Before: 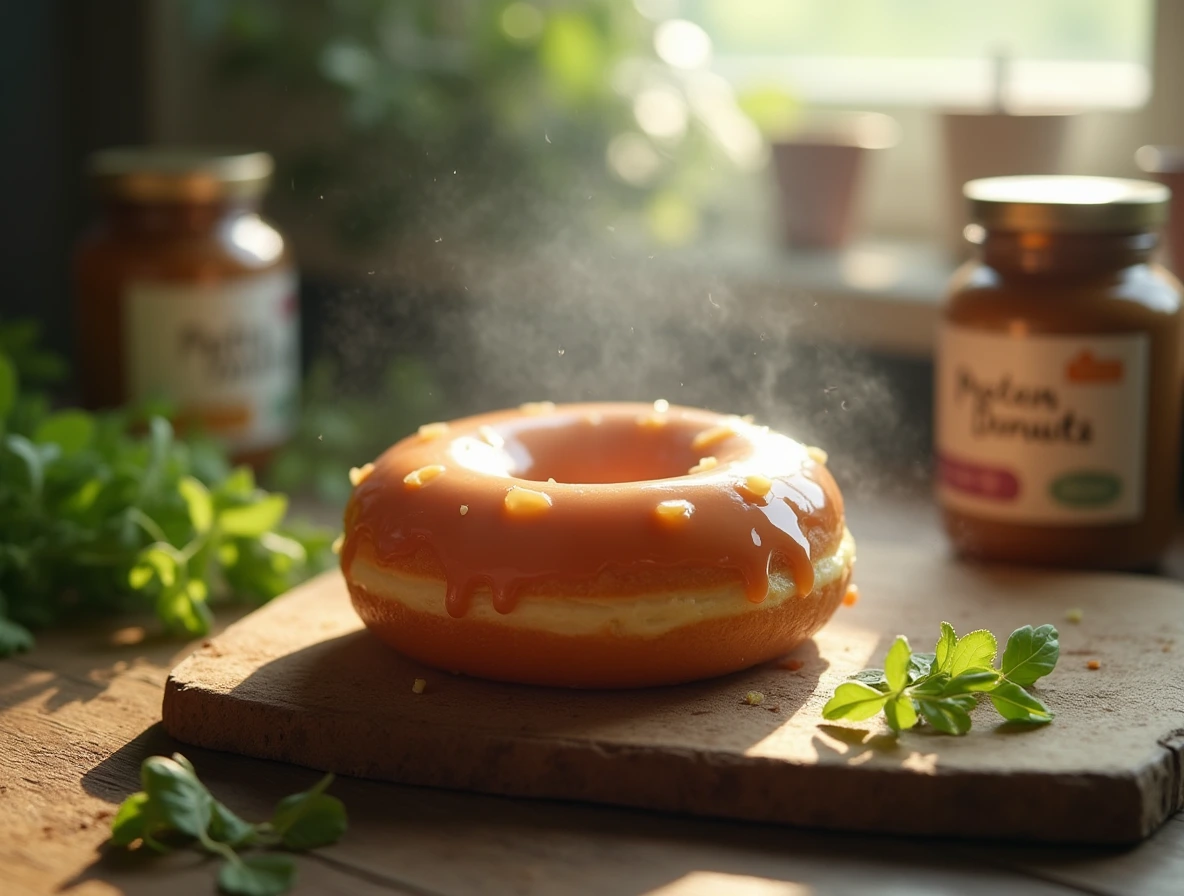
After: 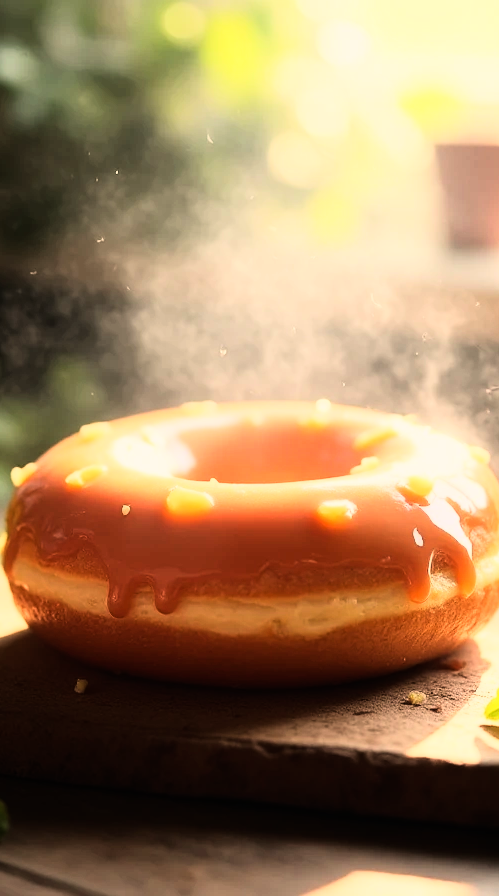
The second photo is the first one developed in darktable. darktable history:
white balance: red 1.127, blue 0.943
crop: left 28.583%, right 29.231%
rgb curve: curves: ch0 [(0, 0) (0.21, 0.15) (0.24, 0.21) (0.5, 0.75) (0.75, 0.96) (0.89, 0.99) (1, 1)]; ch1 [(0, 0.02) (0.21, 0.13) (0.25, 0.2) (0.5, 0.67) (0.75, 0.9) (0.89, 0.97) (1, 1)]; ch2 [(0, 0.02) (0.21, 0.13) (0.25, 0.2) (0.5, 0.67) (0.75, 0.9) (0.89, 0.97) (1, 1)], compensate middle gray true
